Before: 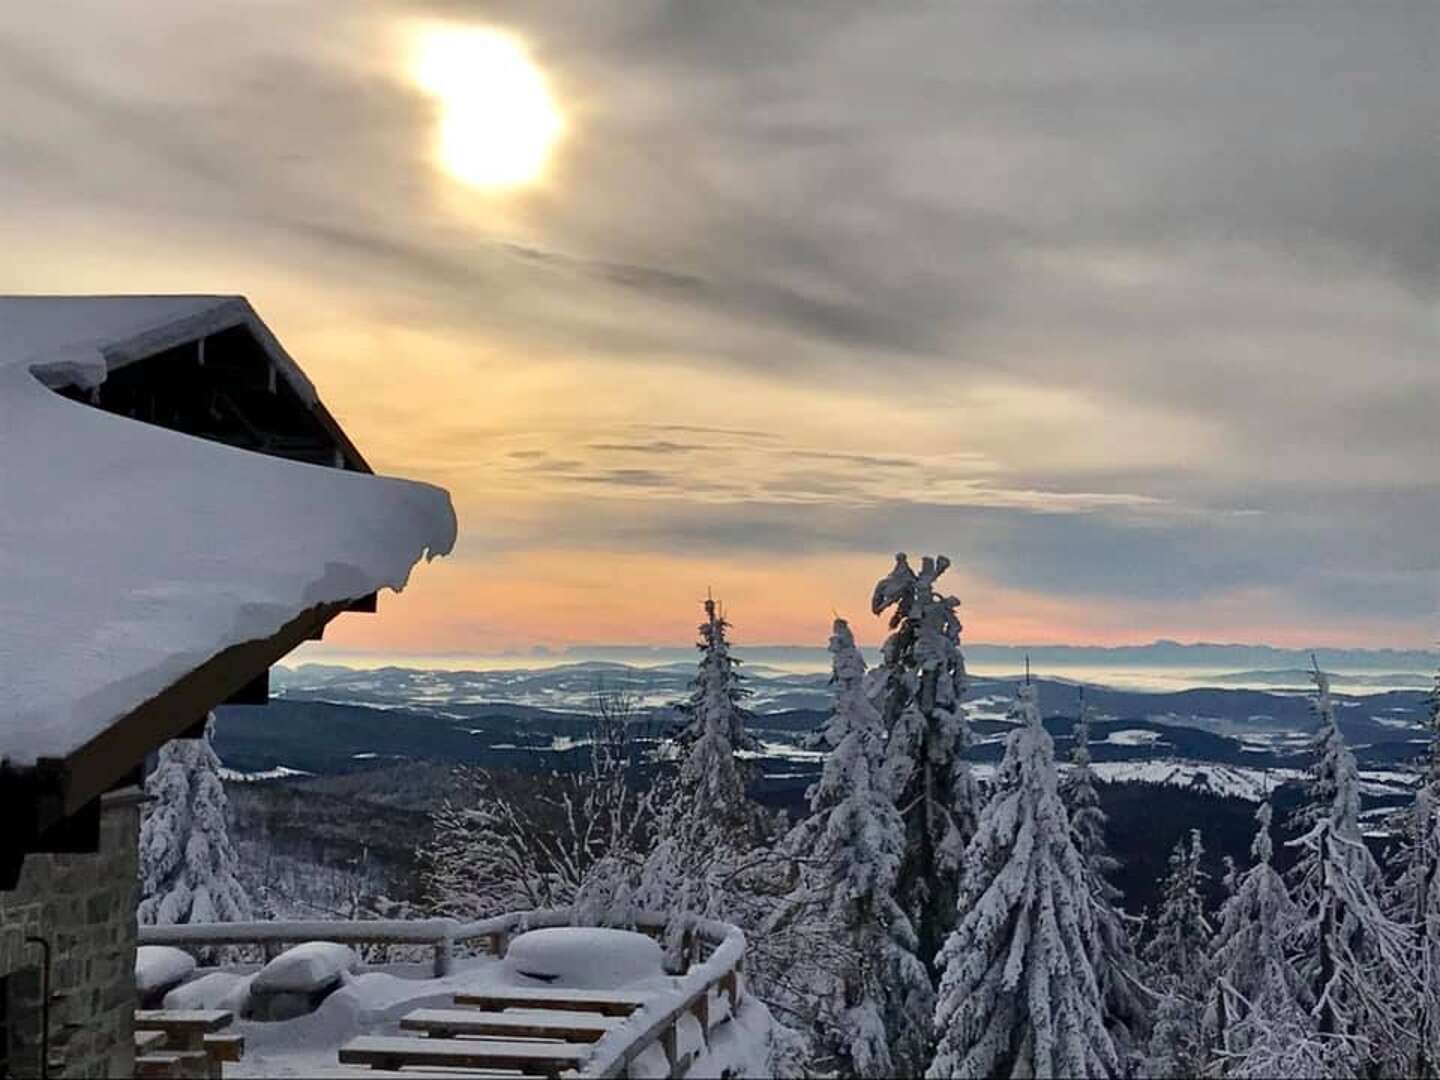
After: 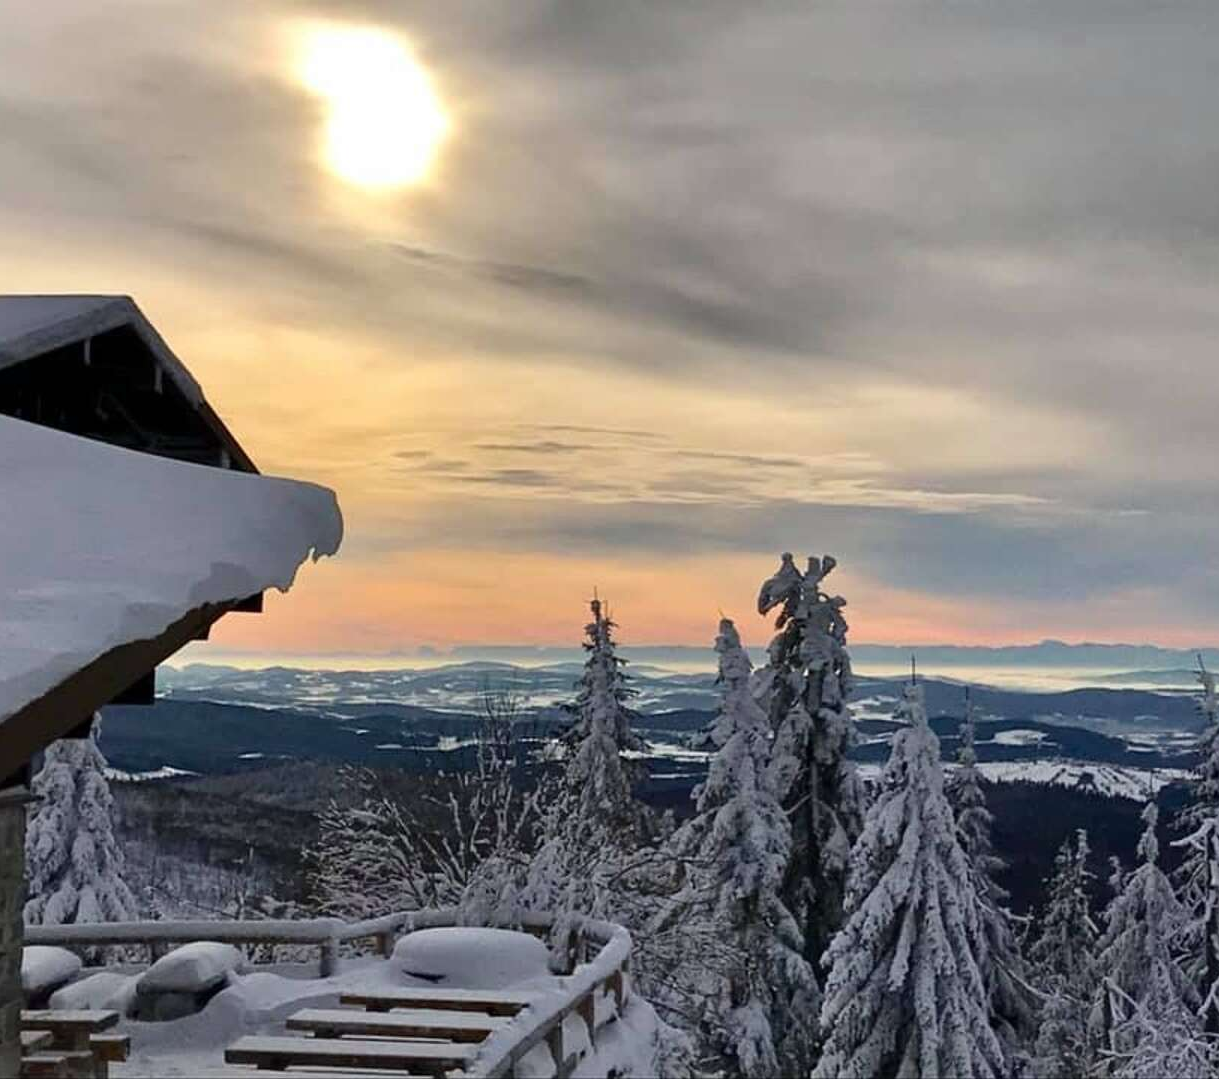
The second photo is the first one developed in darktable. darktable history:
crop: left 7.948%, right 7.37%
